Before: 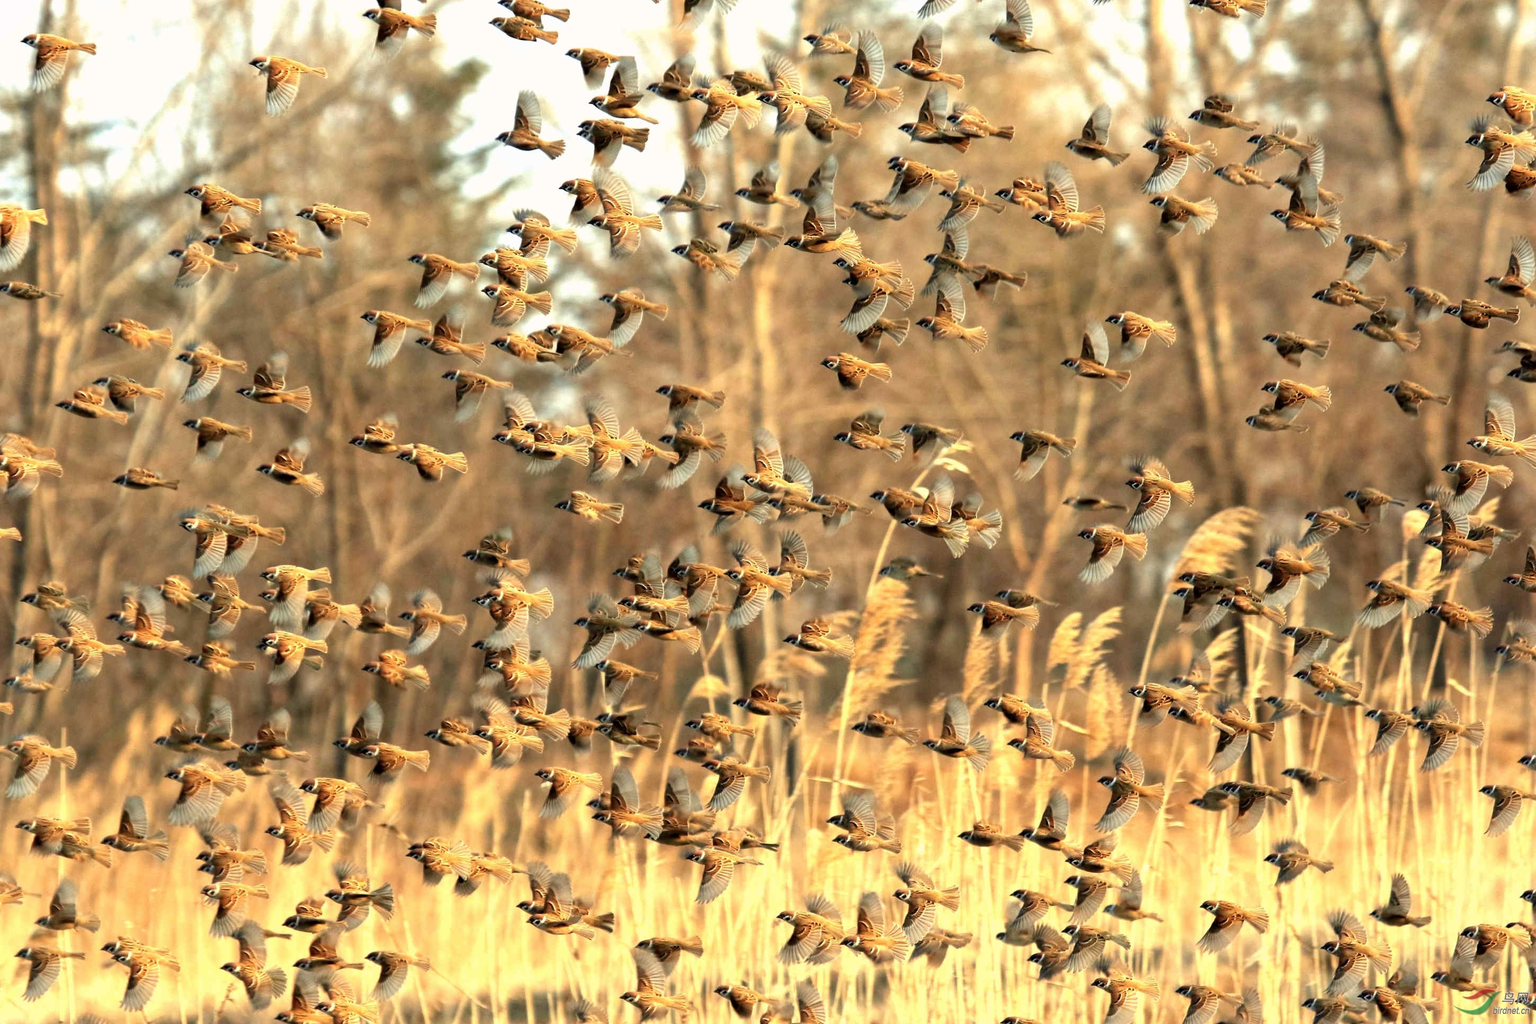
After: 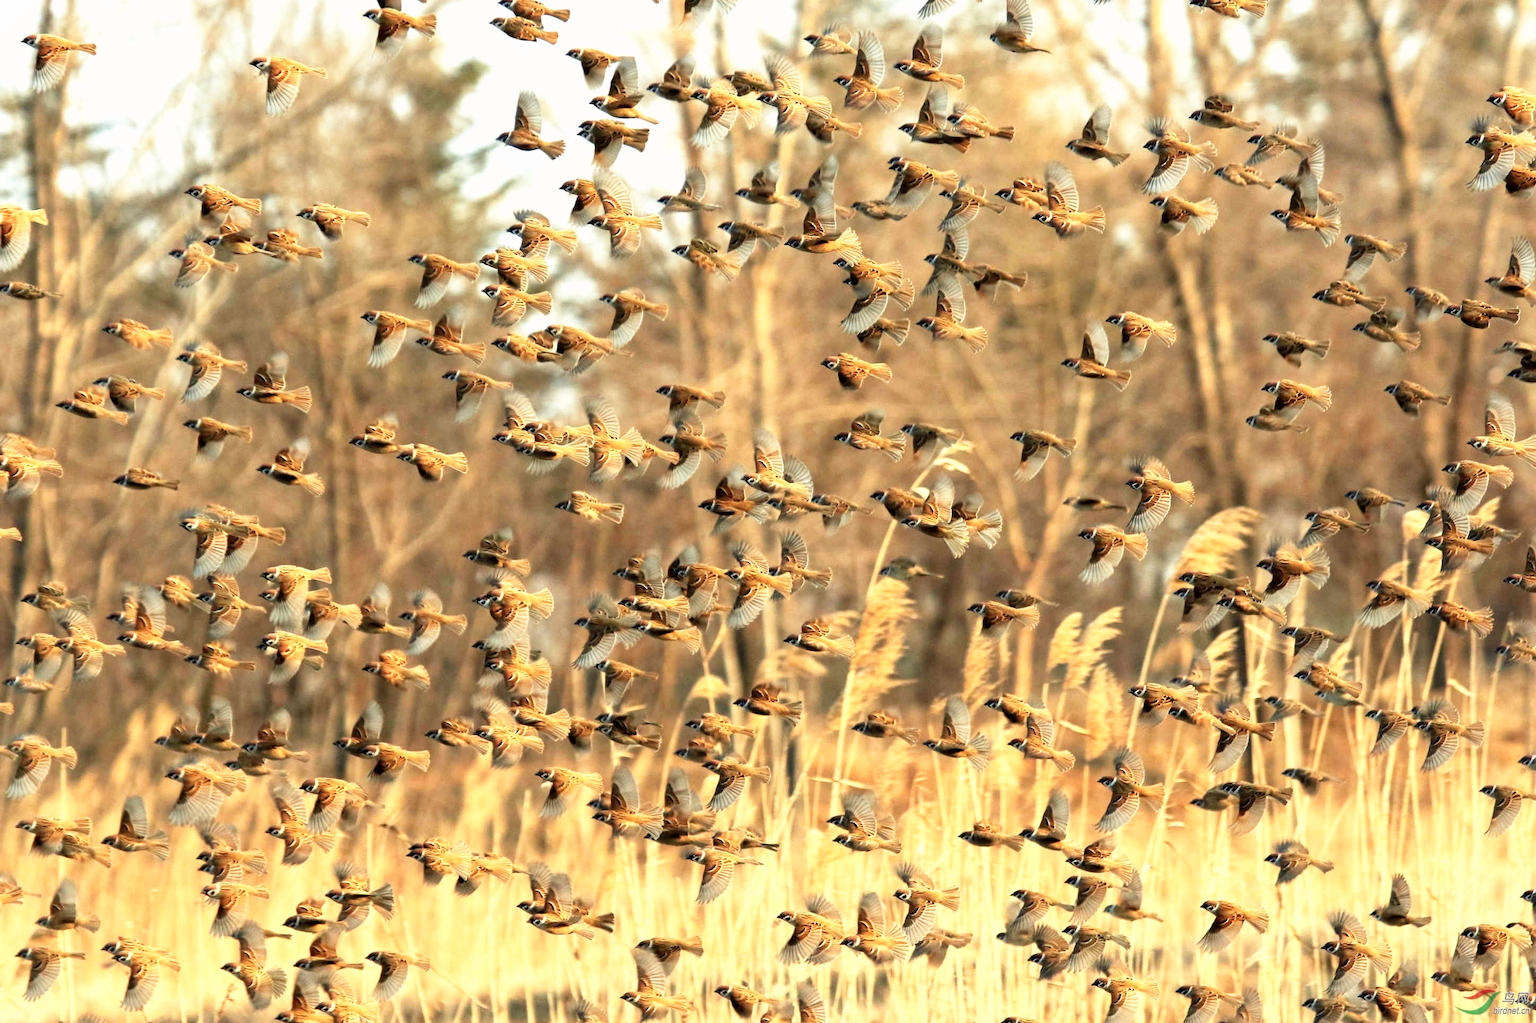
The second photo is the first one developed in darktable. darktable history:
base curve: curves: ch0 [(0, 0) (0.666, 0.806) (1, 1)], preserve colors none
